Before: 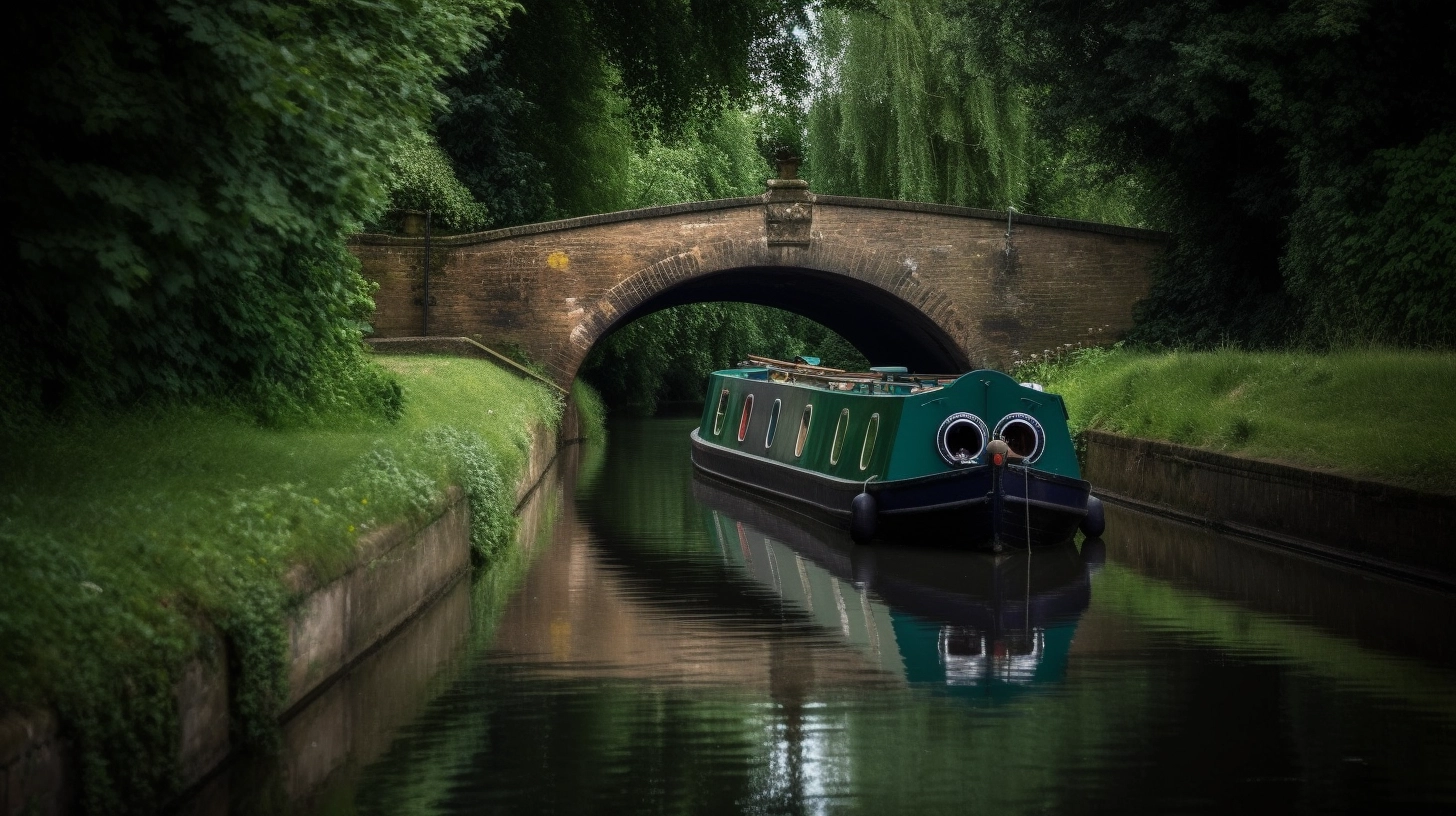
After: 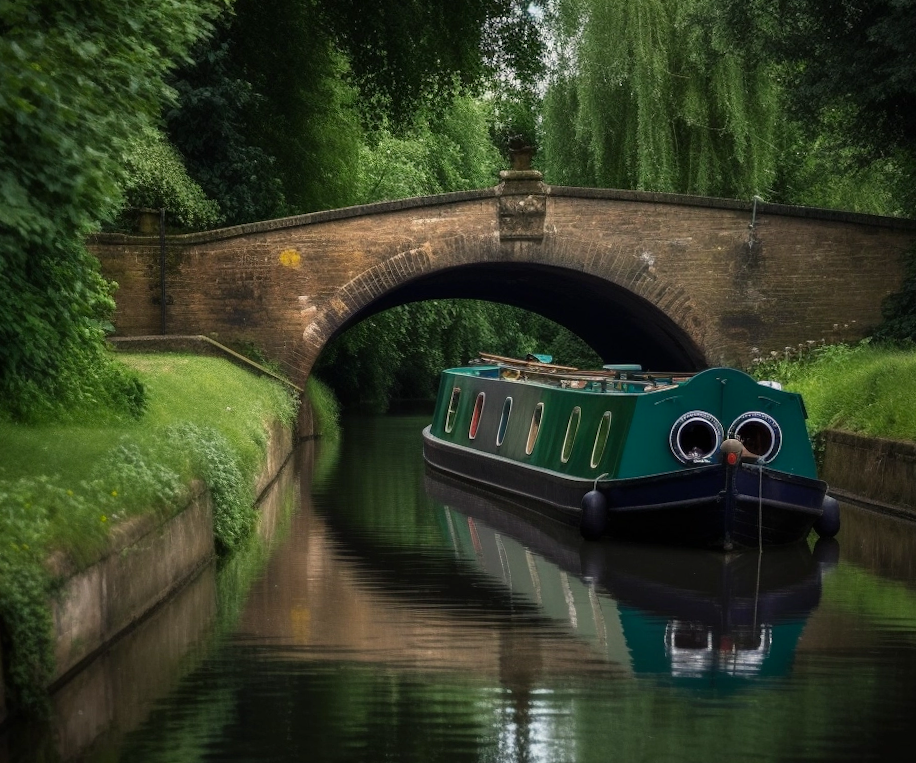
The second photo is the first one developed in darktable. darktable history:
rotate and perspective: rotation 0.062°, lens shift (vertical) 0.115, lens shift (horizontal) -0.133, crop left 0.047, crop right 0.94, crop top 0.061, crop bottom 0.94
color correction: highlights a* 0.816, highlights b* 2.78, saturation 1.1
crop and rotate: left 13.409%, right 19.924%
